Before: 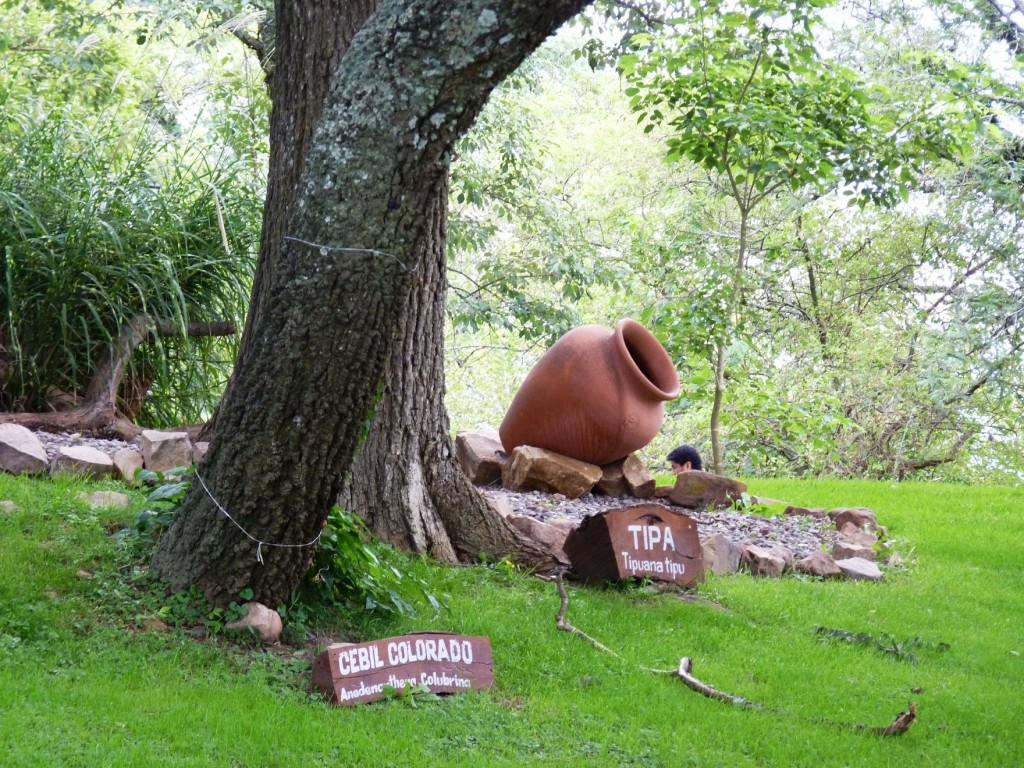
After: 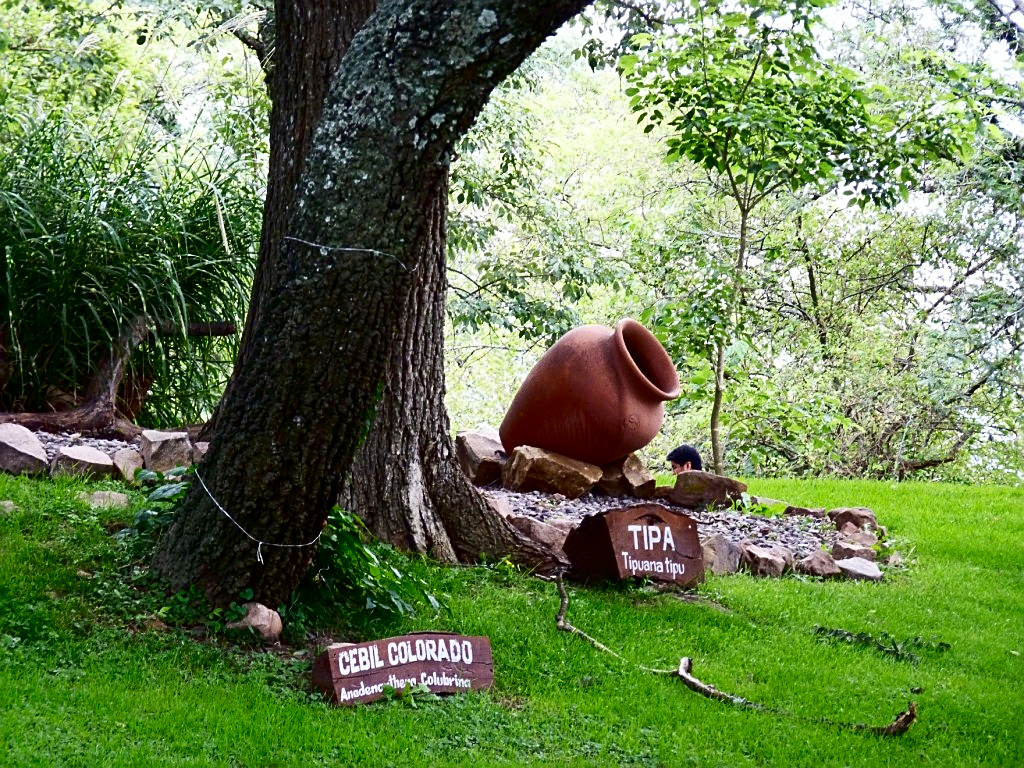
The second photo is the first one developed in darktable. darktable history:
sharpen: on, module defaults
contrast brightness saturation: contrast 0.195, brightness -0.236, saturation 0.115
